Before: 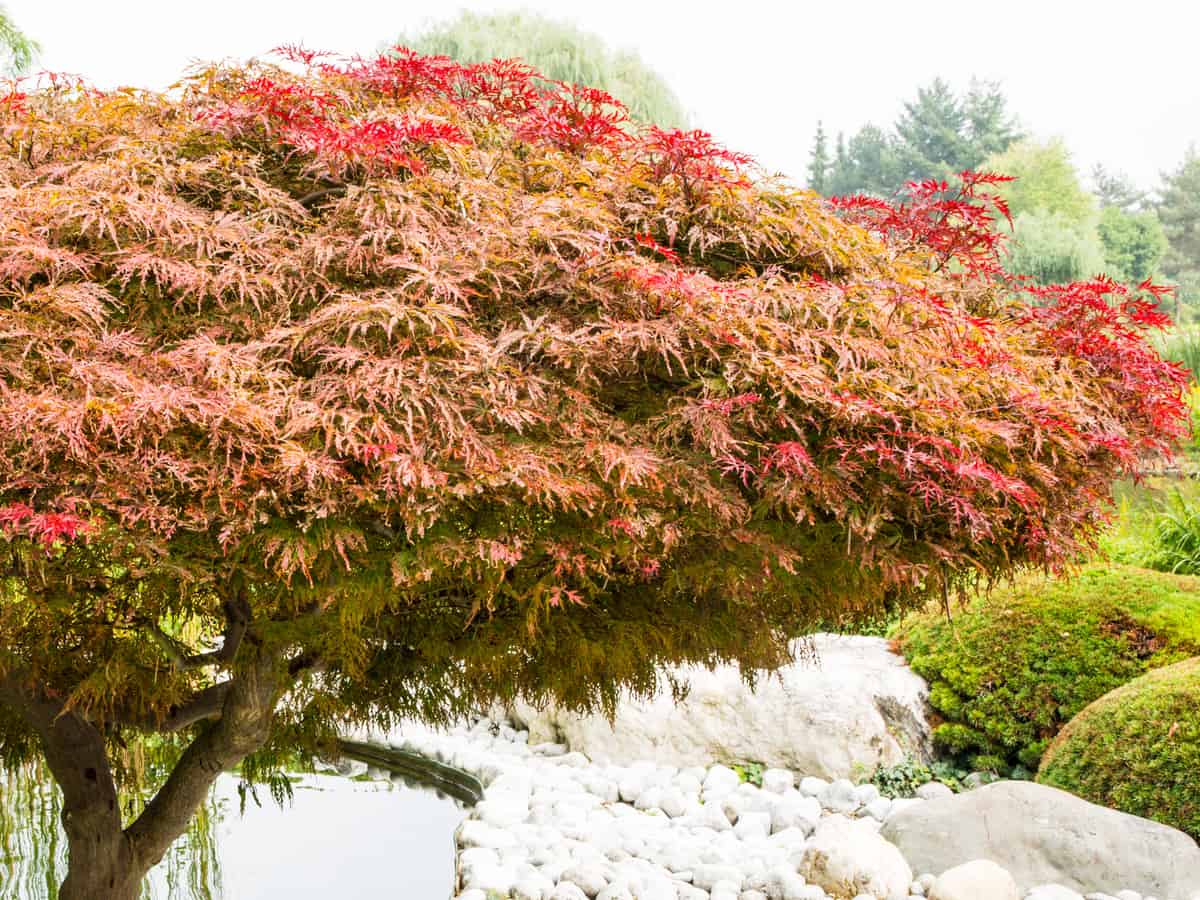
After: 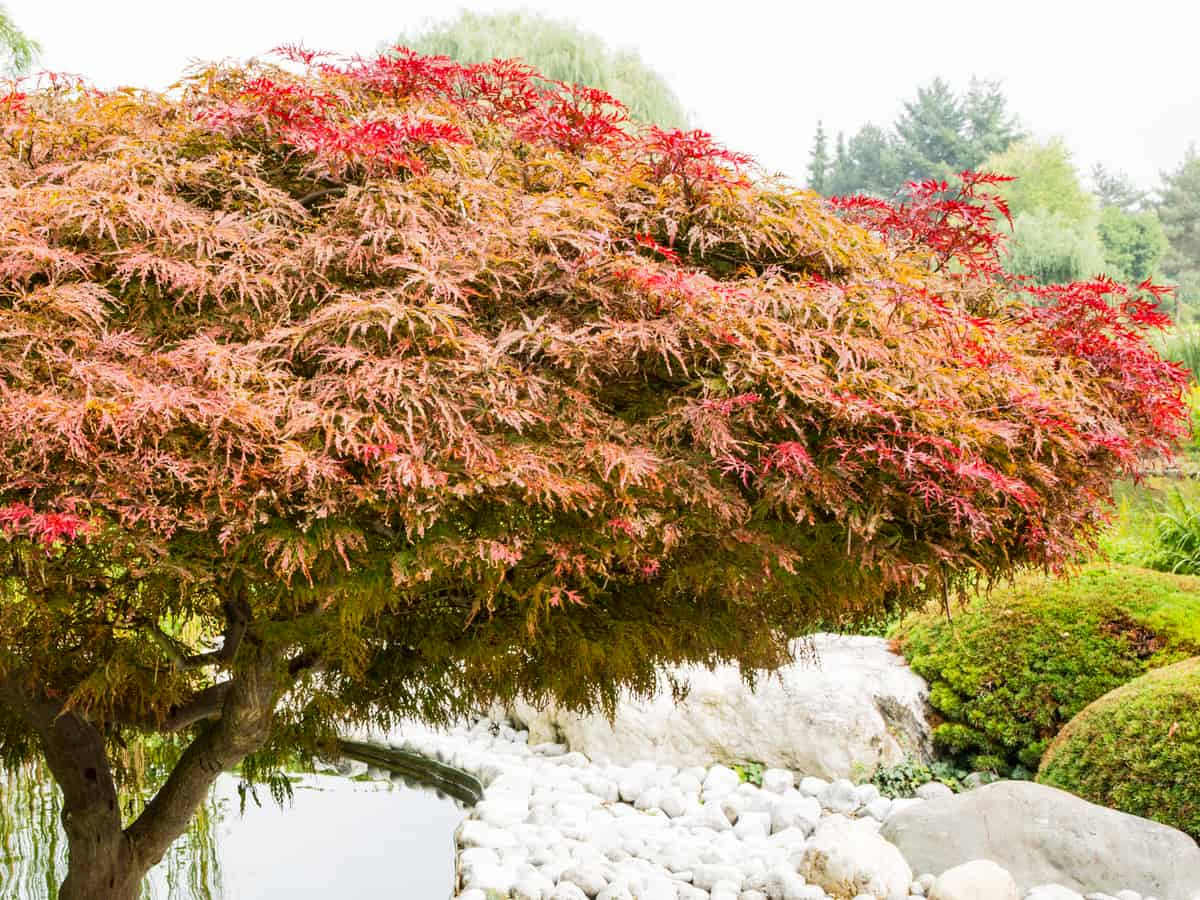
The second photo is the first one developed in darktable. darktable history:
tone curve: curves: ch0 [(0, 0) (0.003, 0.014) (0.011, 0.014) (0.025, 0.022) (0.044, 0.041) (0.069, 0.063) (0.1, 0.086) (0.136, 0.118) (0.177, 0.161) (0.224, 0.211) (0.277, 0.262) (0.335, 0.323) (0.399, 0.384) (0.468, 0.459) (0.543, 0.54) (0.623, 0.624) (0.709, 0.711) (0.801, 0.796) (0.898, 0.879) (1, 1)], color space Lab, independent channels, preserve colors none
